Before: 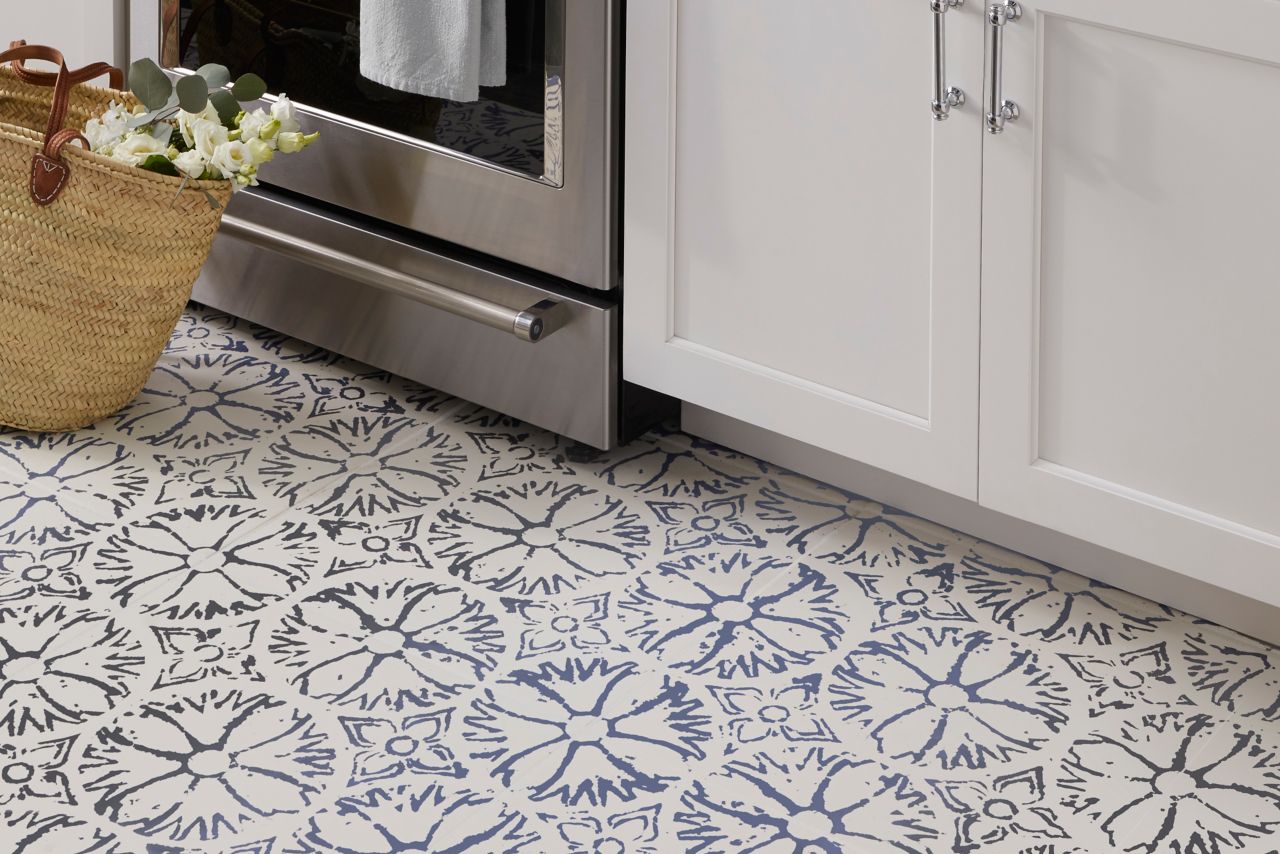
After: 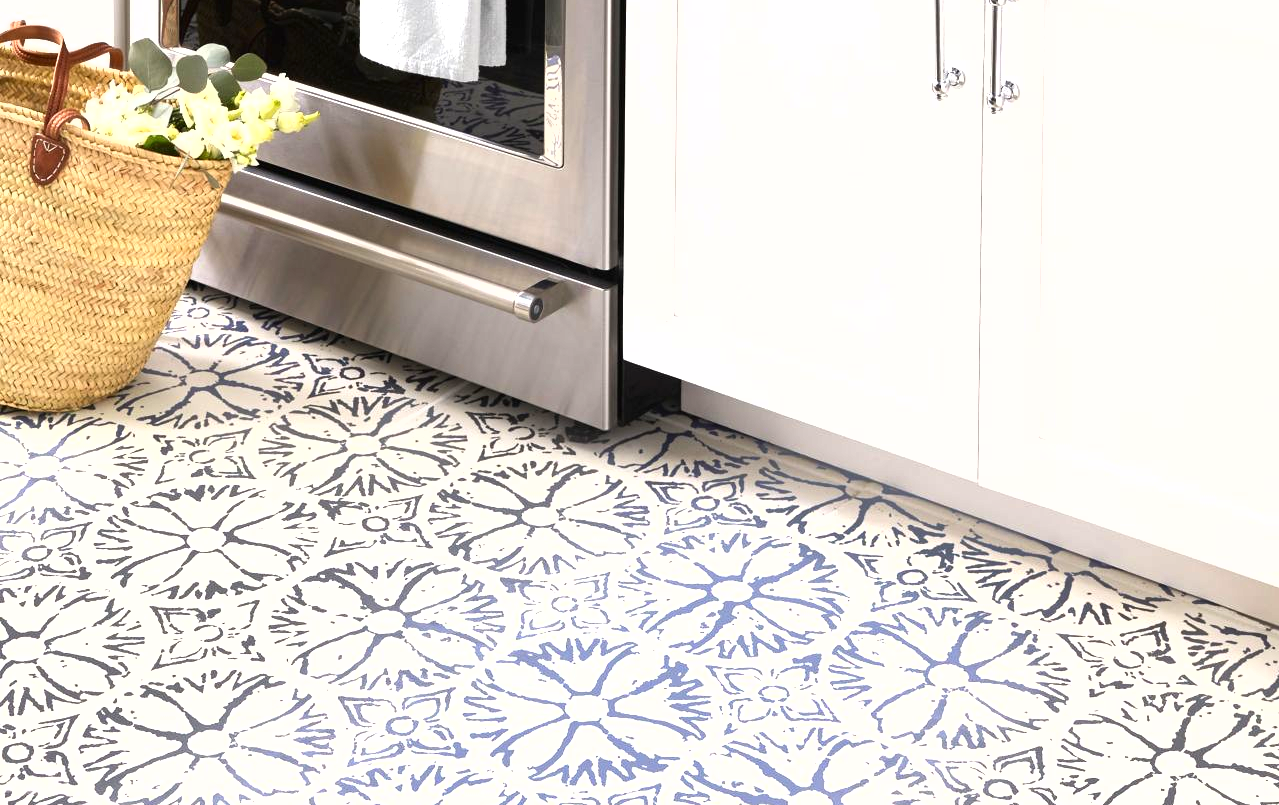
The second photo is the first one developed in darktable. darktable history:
shadows and highlights: shadows 37.34, highlights -26.93, soften with gaussian
exposure: black level correction 0, exposure 1.199 EV, compensate highlight preservation false
crop and rotate: top 2.383%, bottom 3.283%
tone equalizer: -8 EV -0.379 EV, -7 EV -0.418 EV, -6 EV -0.3 EV, -5 EV -0.215 EV, -3 EV 0.237 EV, -2 EV 0.343 EV, -1 EV 0.375 EV, +0 EV 0.445 EV, mask exposure compensation -0.496 EV
